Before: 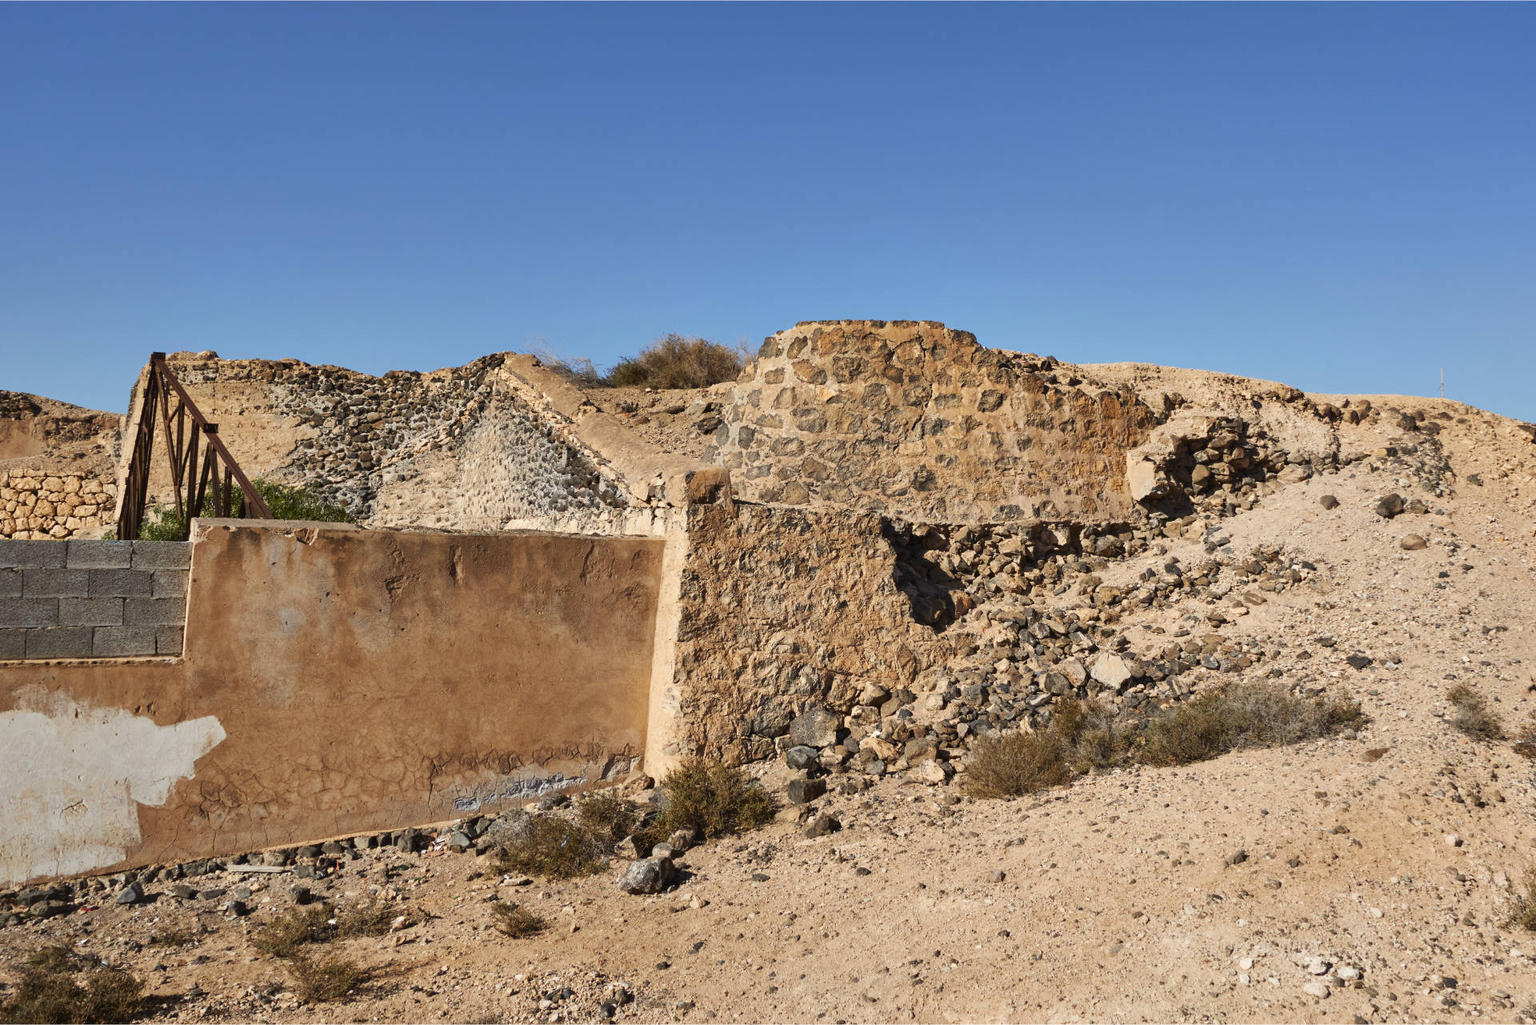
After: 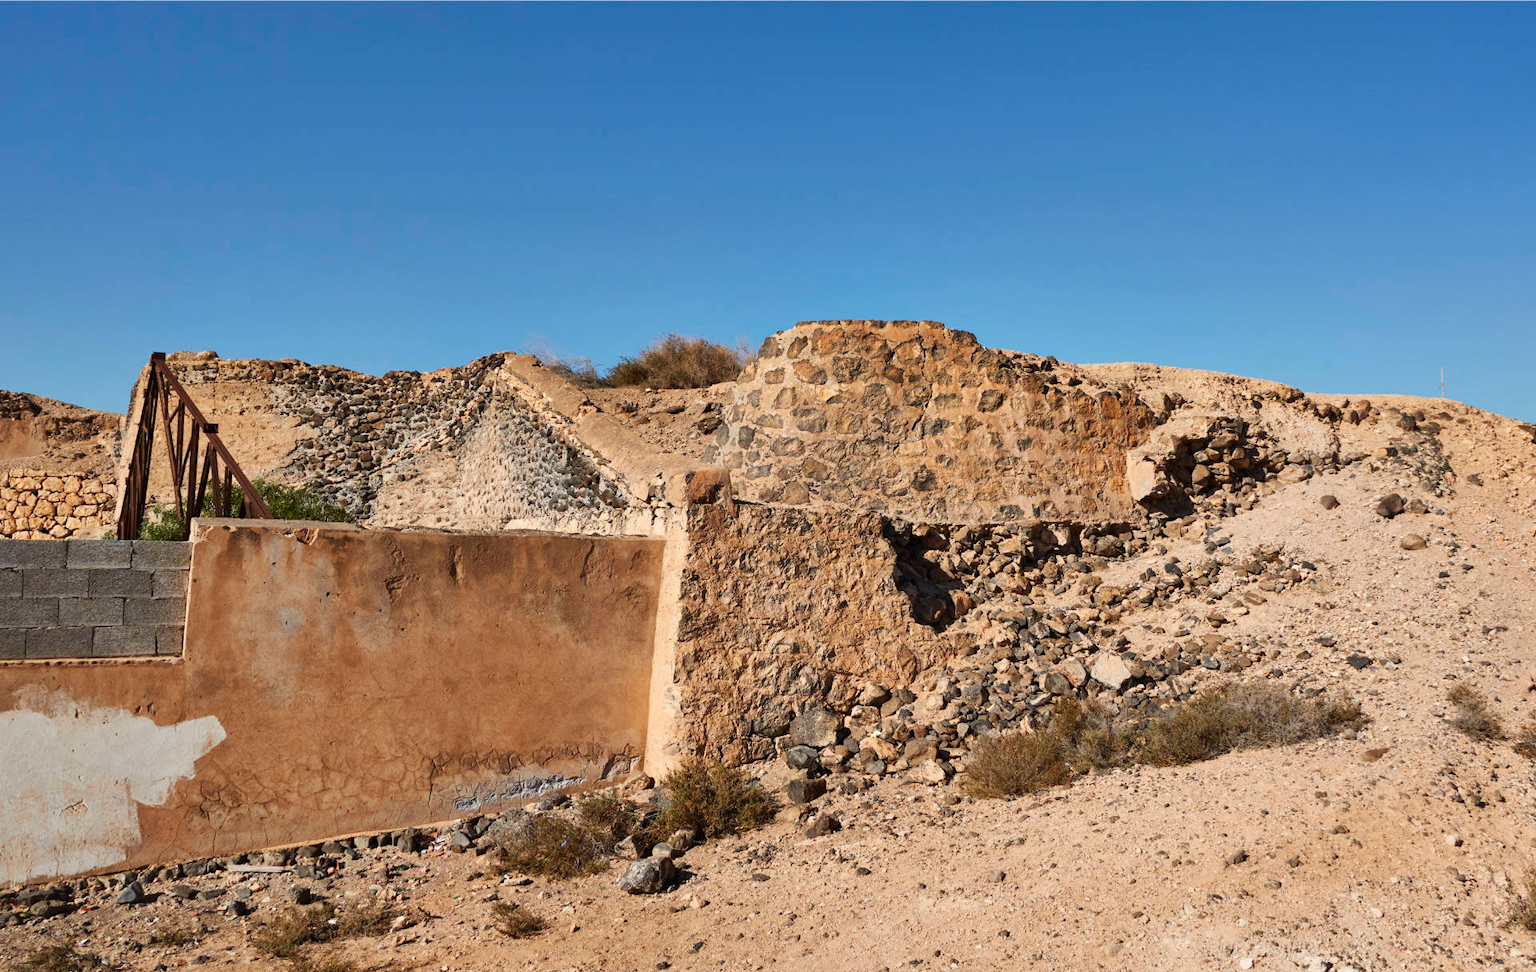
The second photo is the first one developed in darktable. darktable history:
crop and rotate: top 0.004%, bottom 5.117%
